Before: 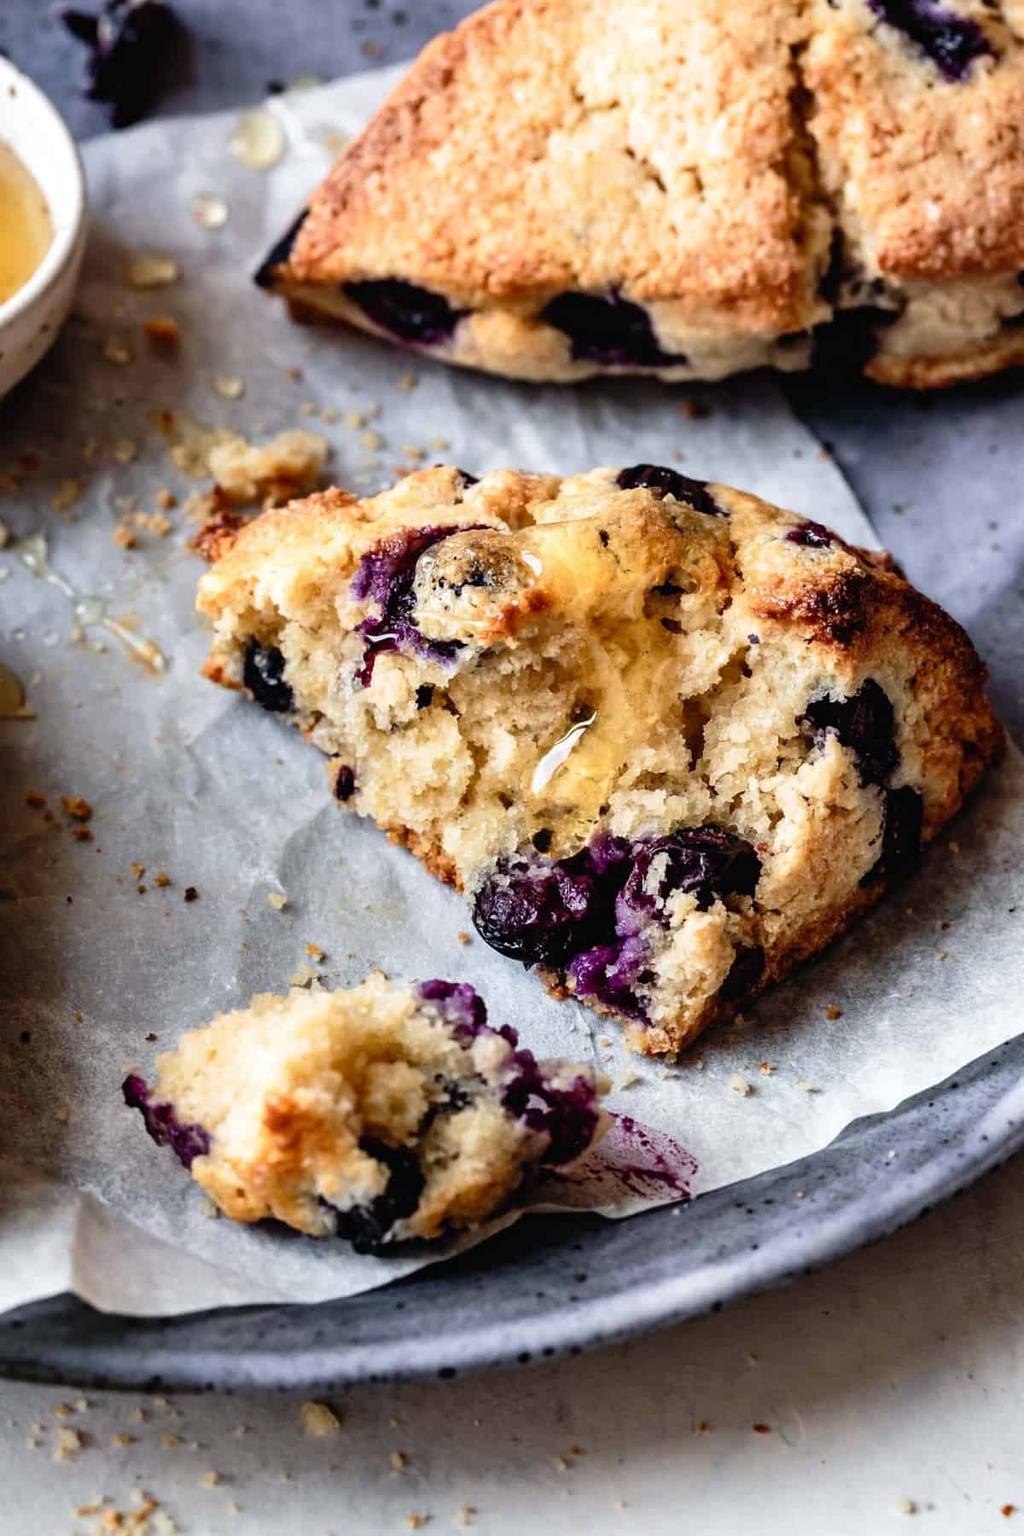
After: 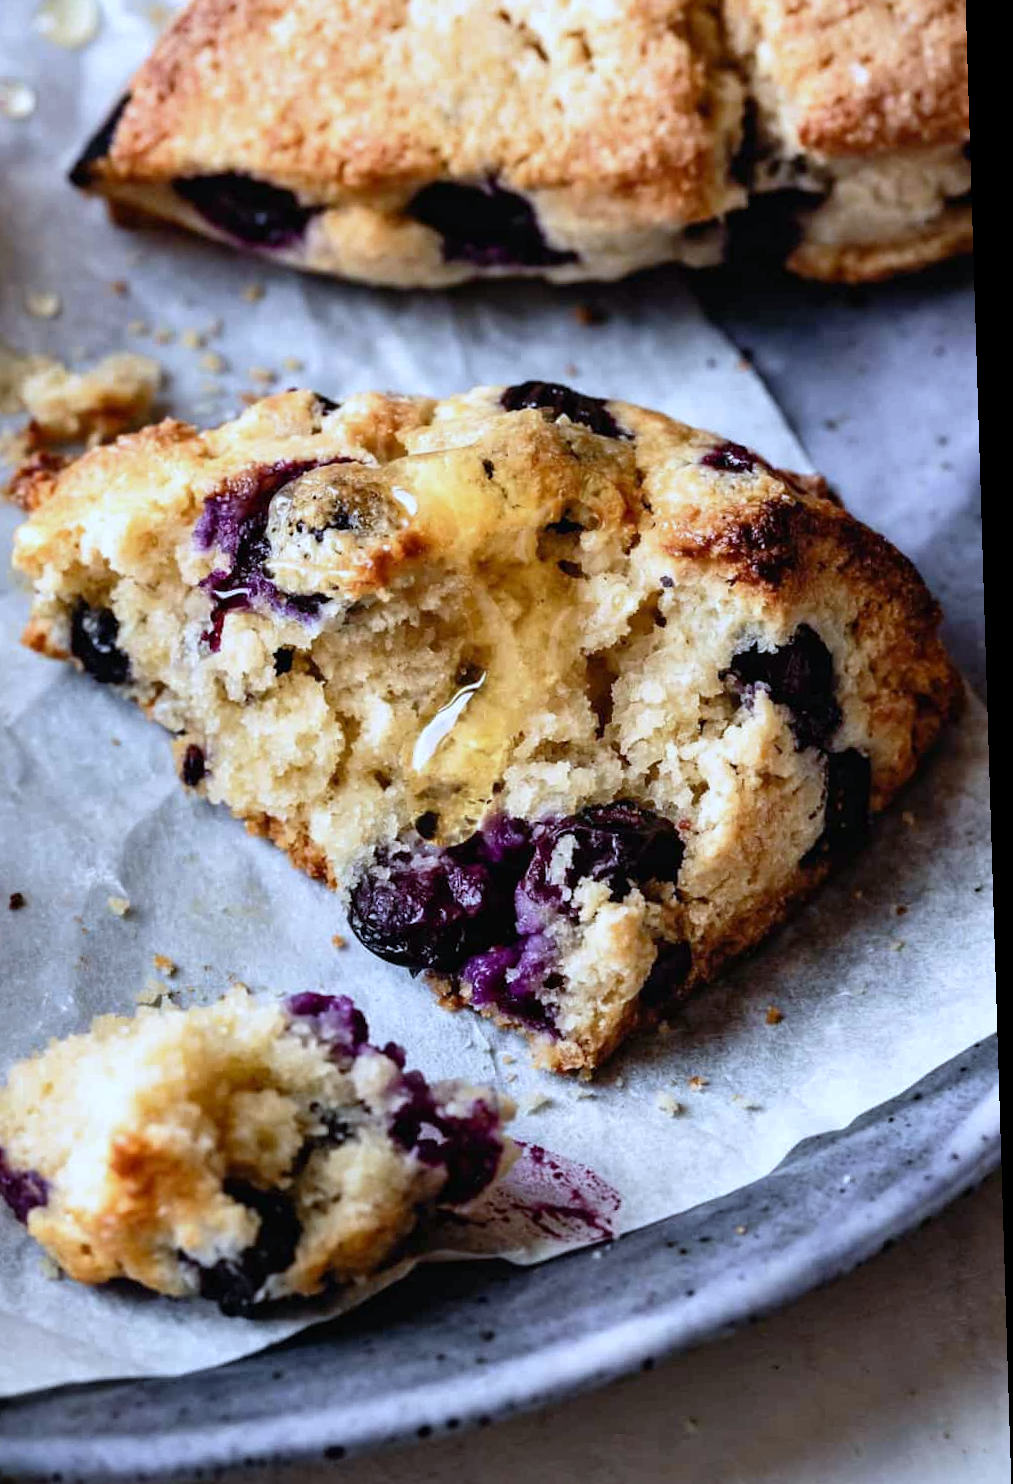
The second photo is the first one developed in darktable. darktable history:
crop: left 19.159%, top 9.58%, bottom 9.58%
tone equalizer: on, module defaults
rotate and perspective: rotation -1.77°, lens shift (horizontal) 0.004, automatic cropping off
white balance: red 0.931, blue 1.11
exposure: exposure -0.04 EV, compensate highlight preservation false
